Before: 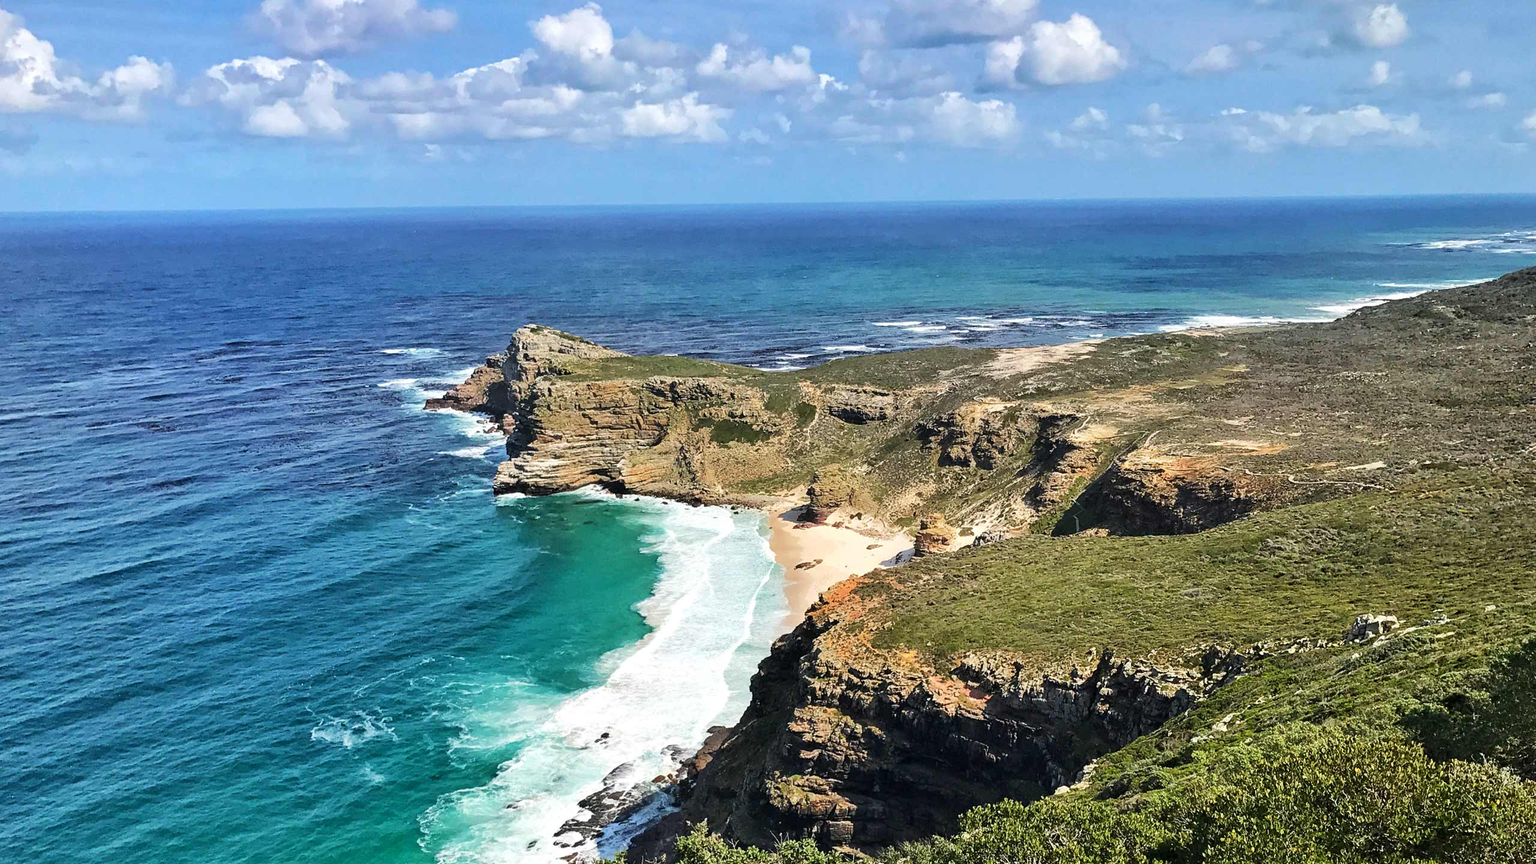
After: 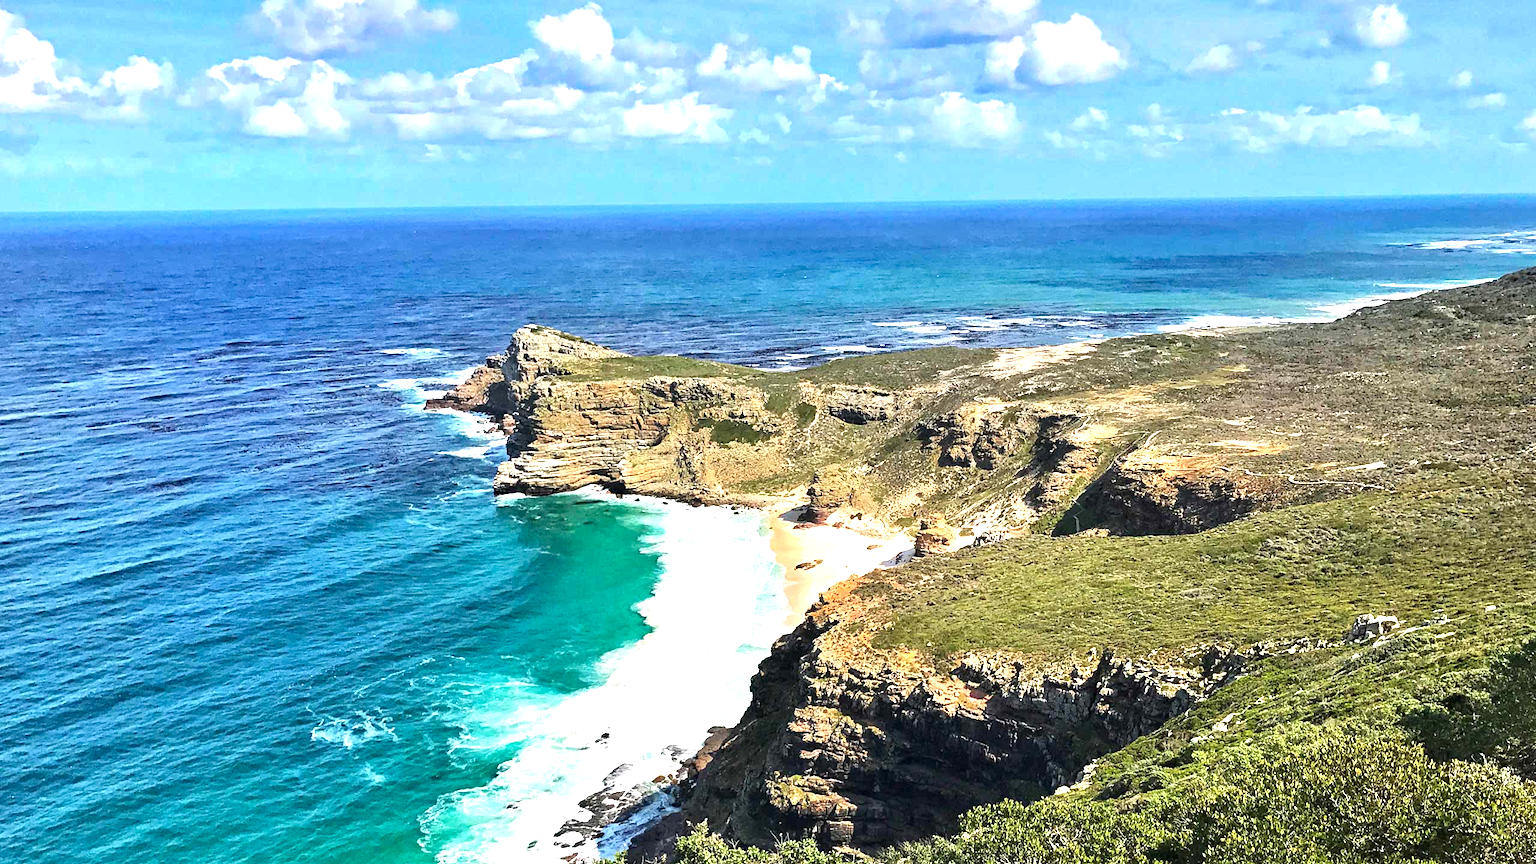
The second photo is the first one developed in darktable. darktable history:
exposure: black level correction 0, exposure 0.9 EV, compensate highlight preservation false
haze removal: strength 0.29, distance 0.25, compatibility mode true, adaptive false
